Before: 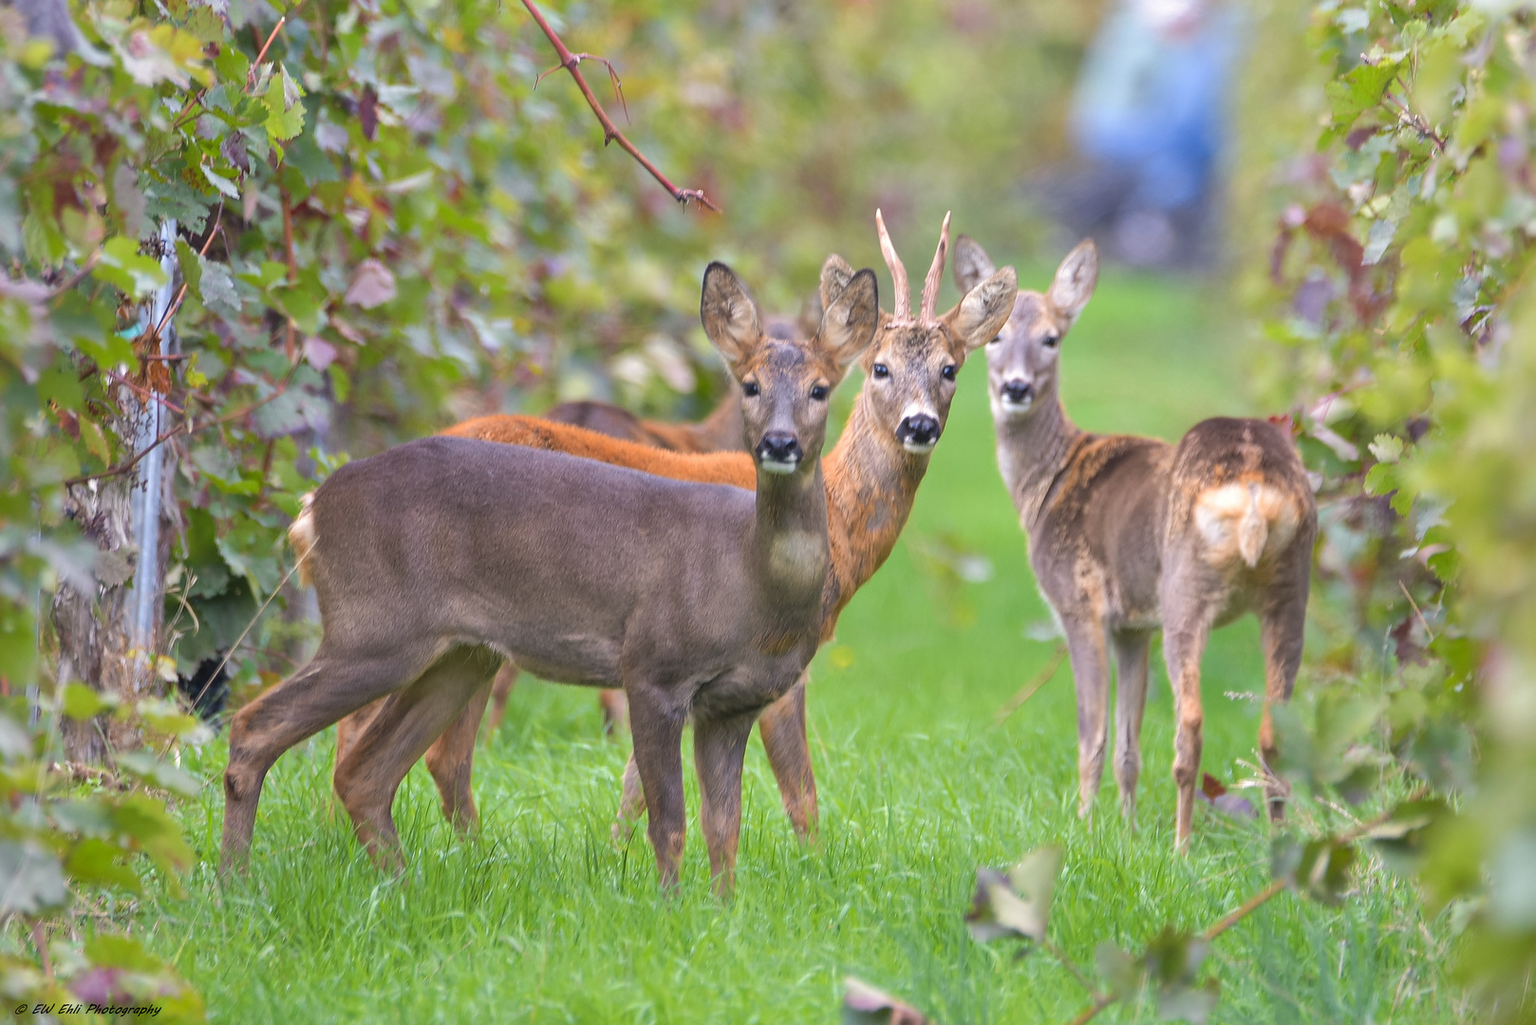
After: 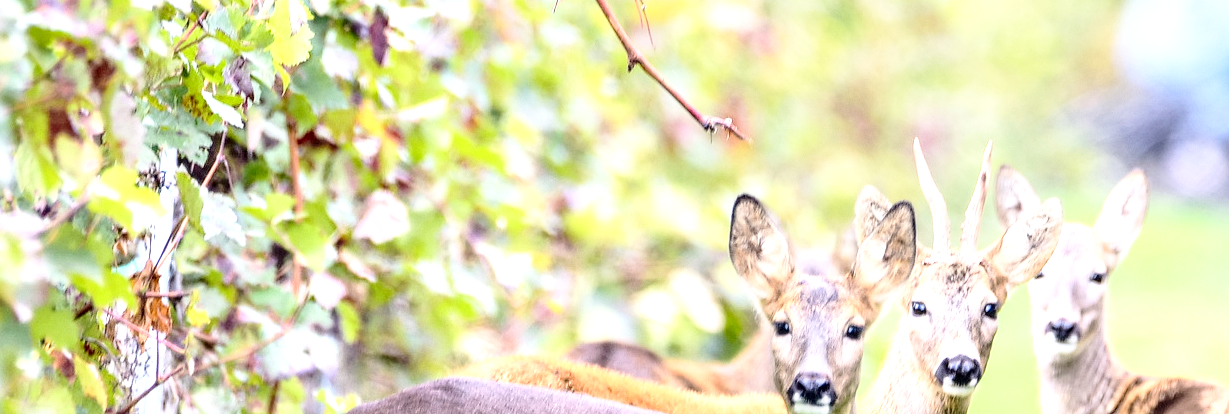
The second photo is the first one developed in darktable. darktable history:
local contrast: highlights 65%, shadows 54%, detail 168%, midtone range 0.513
contrast brightness saturation: contrast 0.239, brightness 0.088
base curve: curves: ch0 [(0, 0) (0.028, 0.03) (0.121, 0.232) (0.46, 0.748) (0.859, 0.968) (1, 1)], preserve colors none
crop: left 0.574%, top 7.647%, right 23.448%, bottom 53.989%
exposure: black level correction 0.001, exposure 0.499 EV, compensate highlight preservation false
tone curve: preserve colors none
